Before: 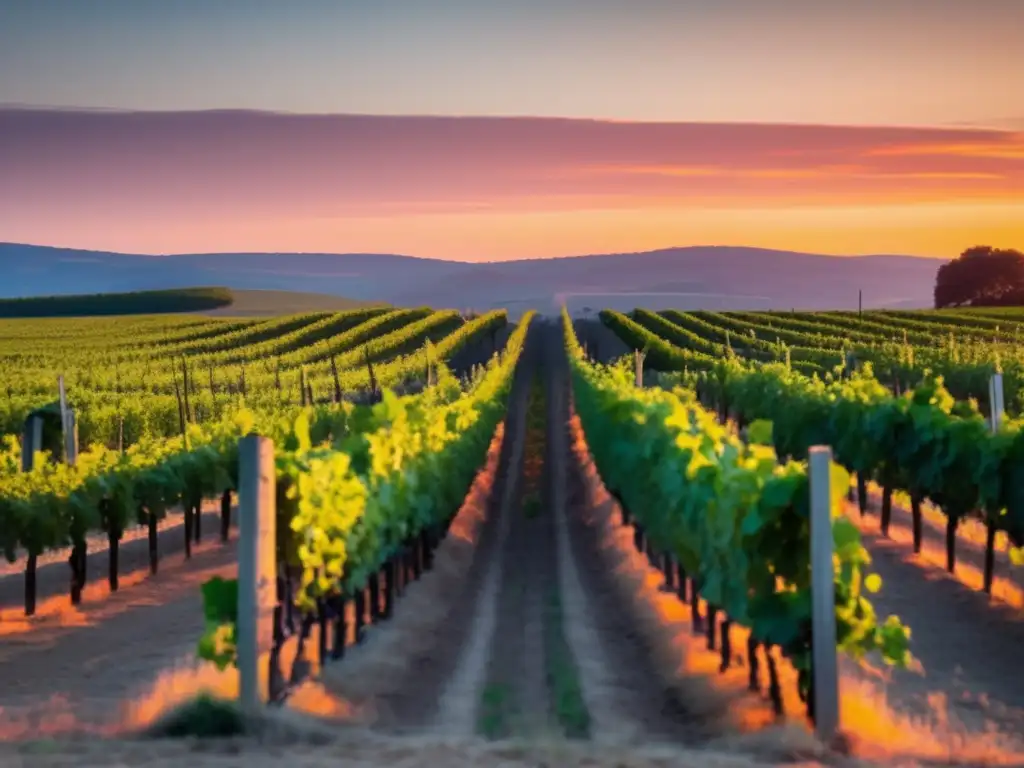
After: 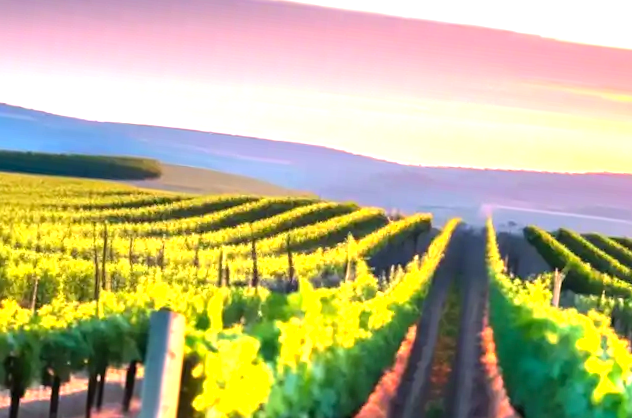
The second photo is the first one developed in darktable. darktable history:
exposure: black level correction 0, exposure 0.701 EV, compensate highlight preservation false
levels: levels [0, 0.394, 0.787]
tone equalizer: on, module defaults
crop and rotate: angle -6.63°, left 1.977%, top 6.955%, right 27.177%, bottom 30.569%
